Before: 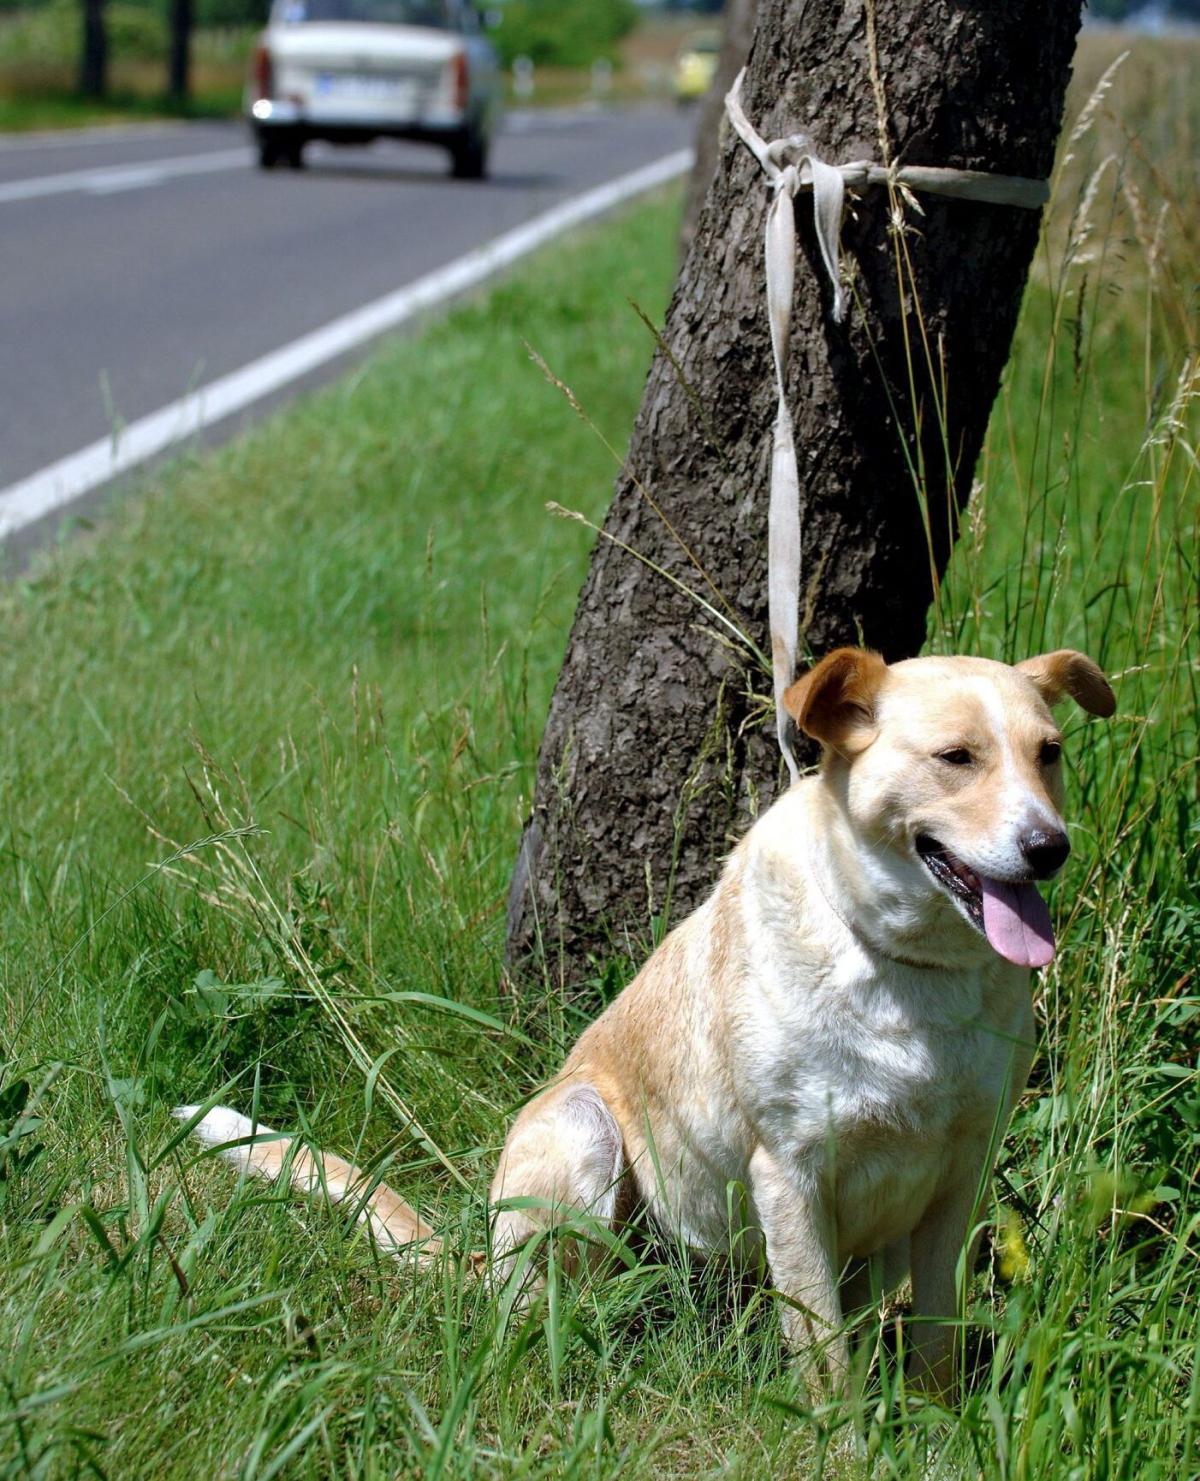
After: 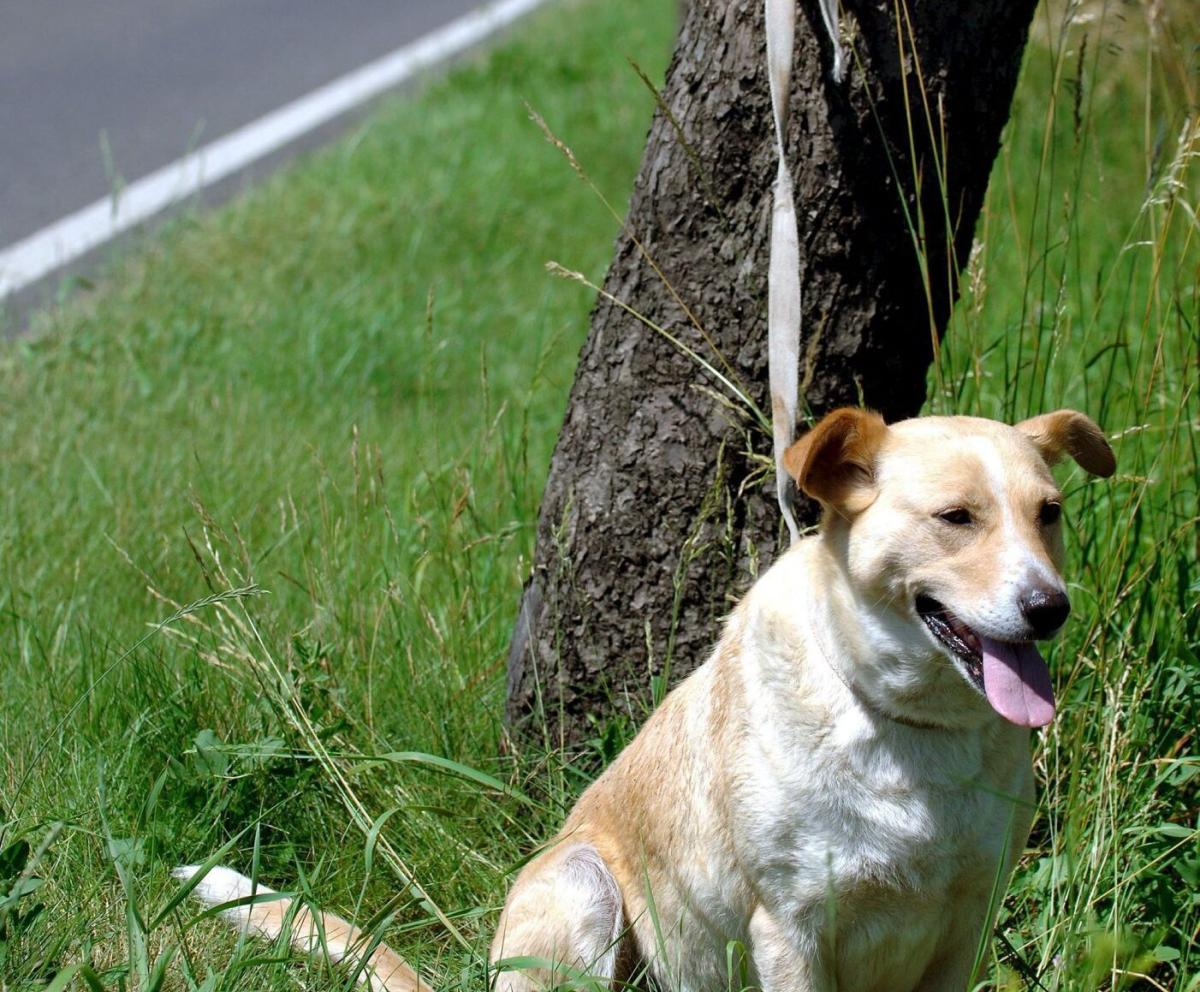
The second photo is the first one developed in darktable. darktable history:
crop: top 16.271%, bottom 16.701%
